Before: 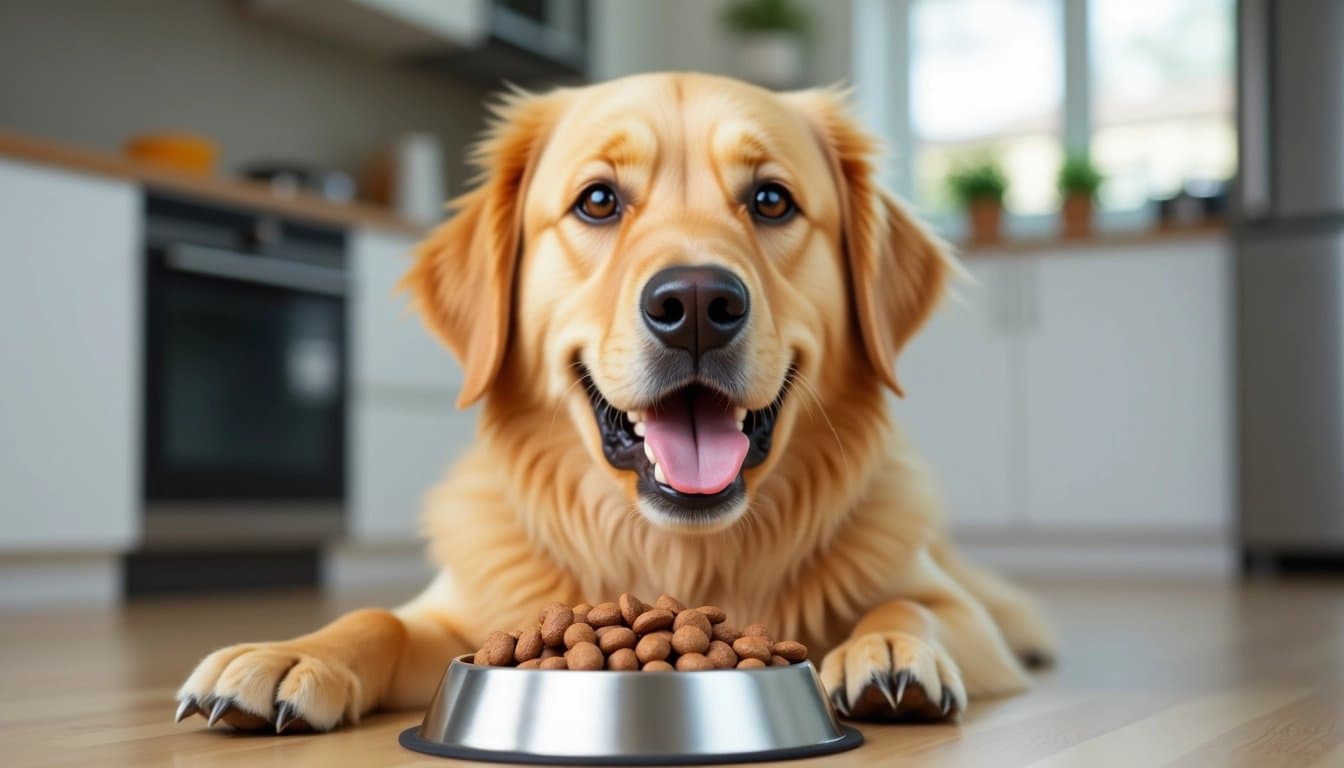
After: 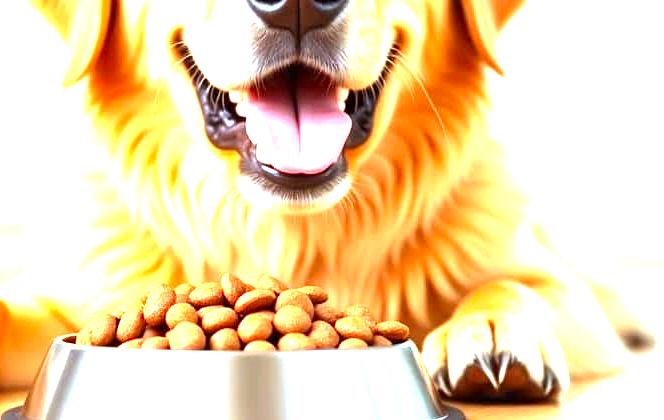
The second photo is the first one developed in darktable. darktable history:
sharpen: amount 0.2
contrast brightness saturation: contrast 0.04, saturation 0.16
rgb levels: mode RGB, independent channels, levels [[0, 0.5, 1], [0, 0.521, 1], [0, 0.536, 1]]
exposure: exposure 2.25 EV, compensate highlight preservation false
crop: left 29.672%, top 41.786%, right 20.851%, bottom 3.487%
